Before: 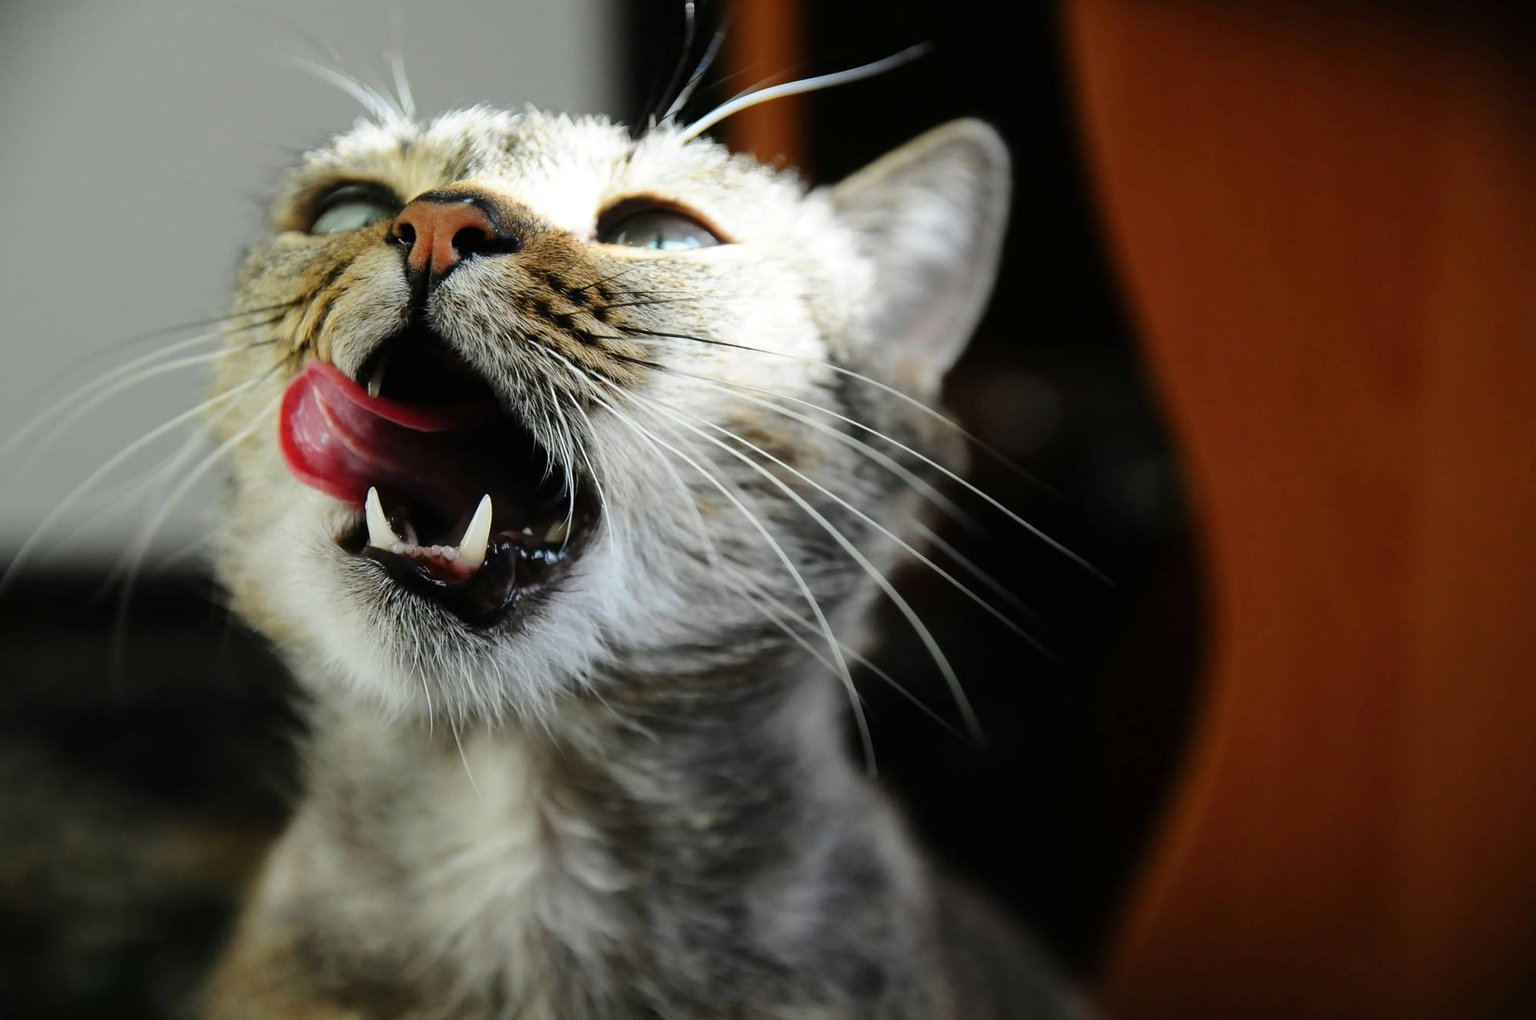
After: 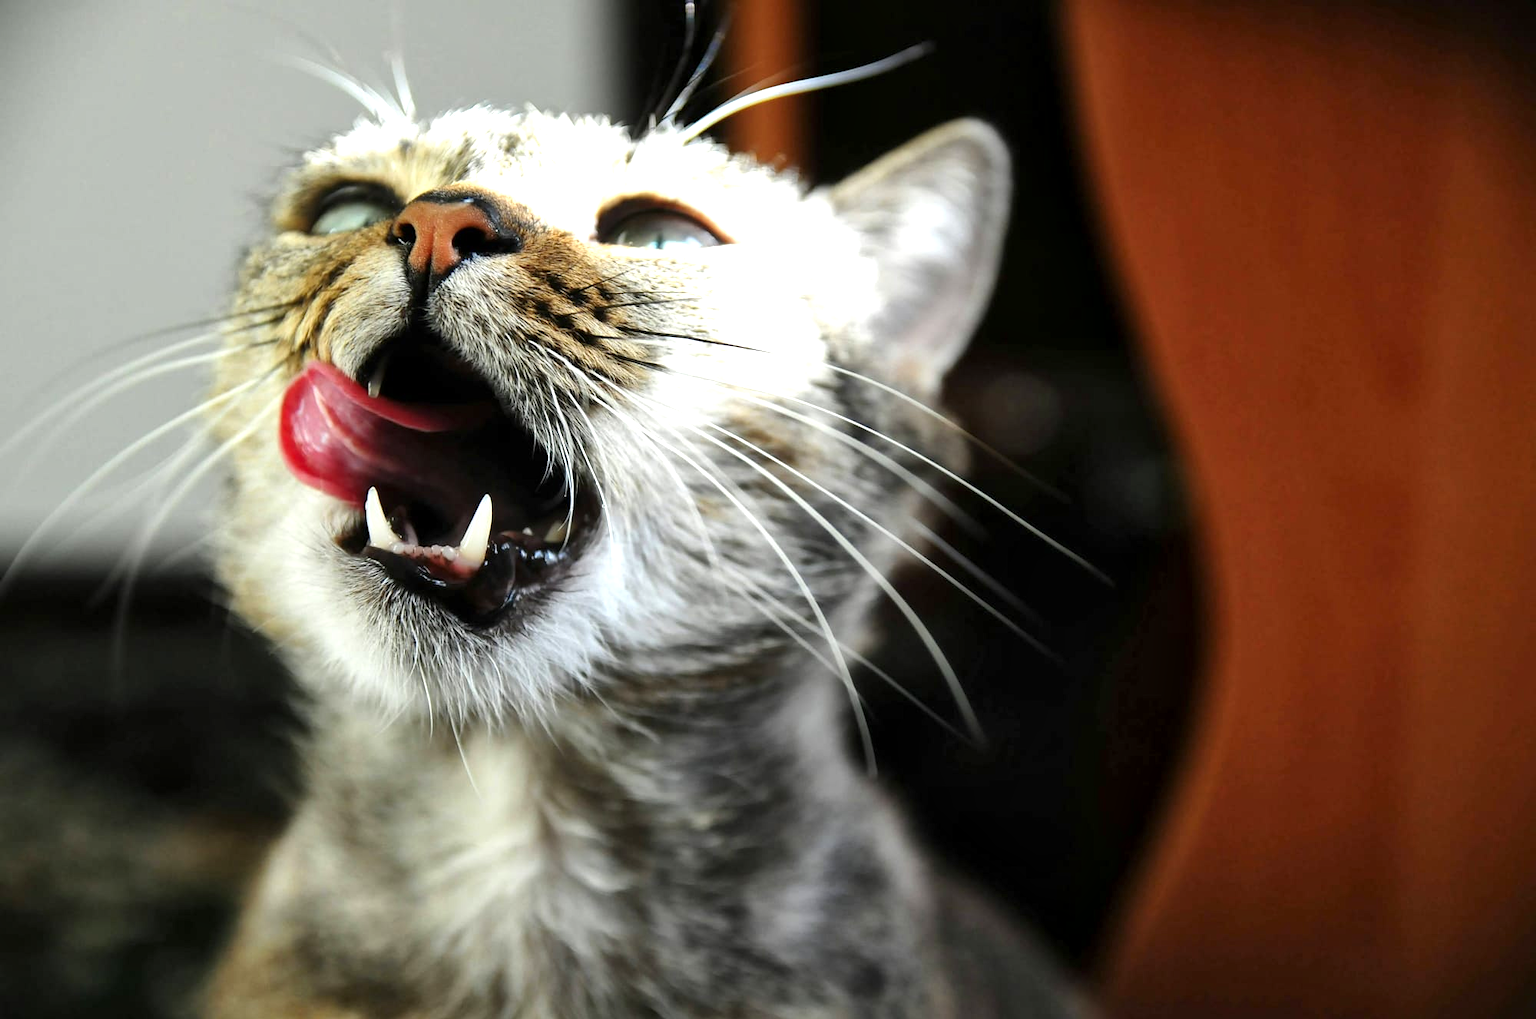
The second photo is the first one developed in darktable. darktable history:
local contrast: mode bilateral grid, contrast 20, coarseness 50, detail 132%, midtone range 0.2
exposure: black level correction 0, exposure 0.7 EV, compensate exposure bias true, compensate highlight preservation false
